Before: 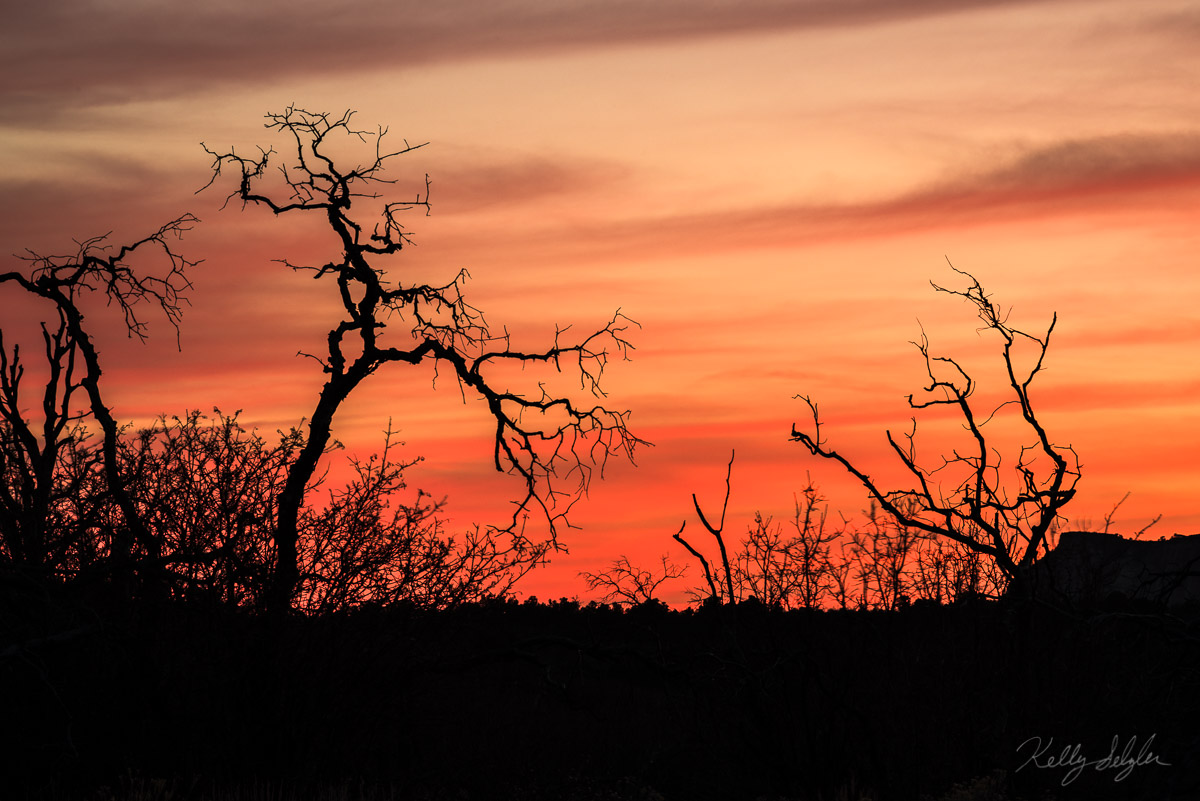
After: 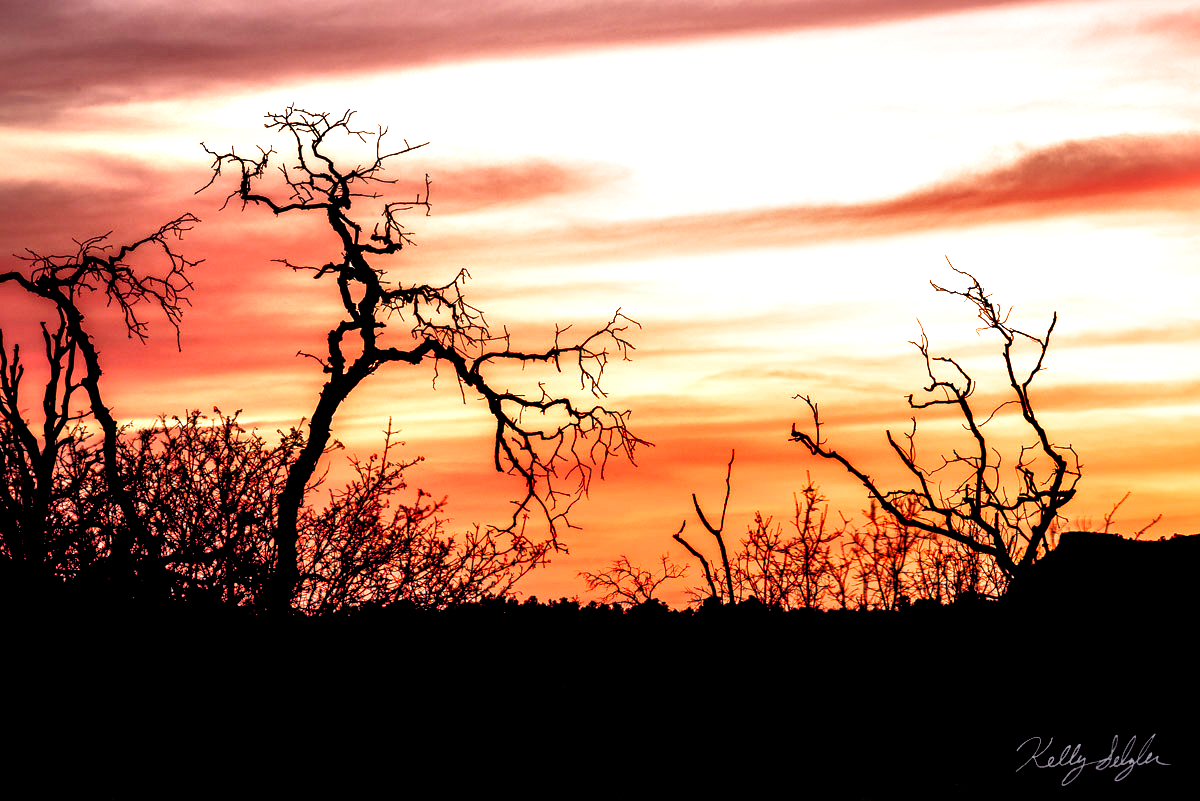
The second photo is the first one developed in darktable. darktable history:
filmic rgb: middle gray luminance 8.8%, black relative exposure -6.3 EV, white relative exposure 2.7 EV, threshold 6 EV, target black luminance 0%, hardness 4.74, latitude 73.47%, contrast 1.332, shadows ↔ highlights balance 10.13%, add noise in highlights 0, preserve chrominance no, color science v3 (2019), use custom middle-gray values true, iterations of high-quality reconstruction 0, contrast in highlights soft, enable highlight reconstruction true
white balance: red 1.066, blue 1.119
local contrast: mode bilateral grid, contrast 44, coarseness 69, detail 214%, midtone range 0.2
